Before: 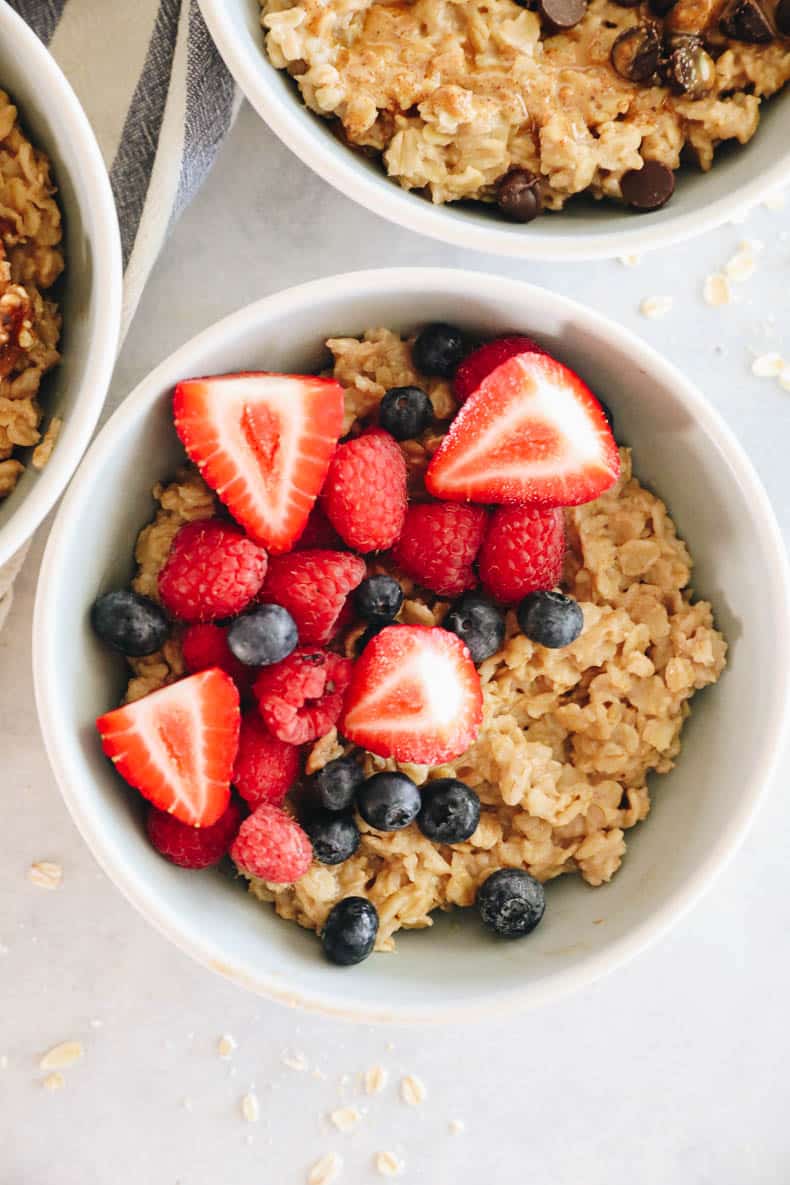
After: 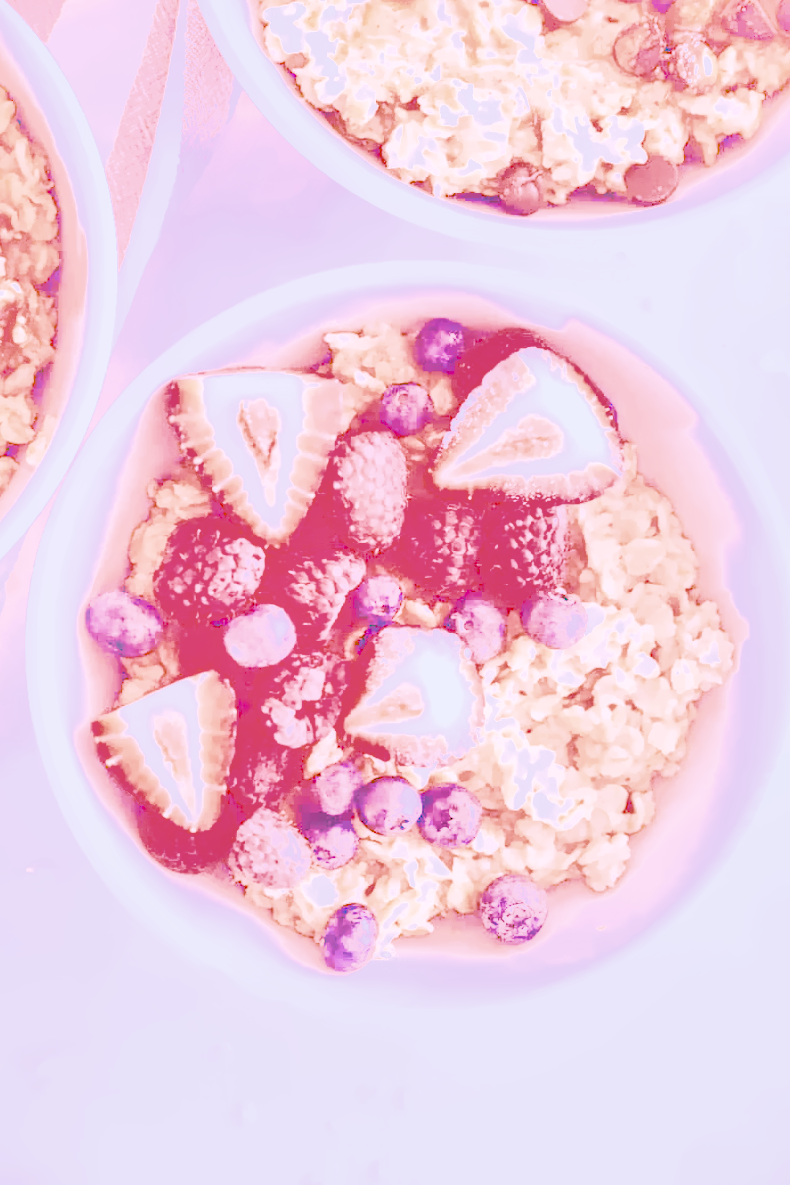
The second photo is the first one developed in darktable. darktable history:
local contrast: on, module defaults
color calibration: illuminant as shot in camera, x 0.358, y 0.373, temperature 4628.91 K
denoise (profiled): preserve shadows 1.52, scattering 0.002, a [-1, 0, 0], compensate highlight preservation false
haze removal: compatibility mode true, adaptive false
highlight reconstruction: on, module defaults
hot pixels: on, module defaults
lens correction: scale 1, crop 1, focal 16, aperture 5.6, distance 1000, camera "Canon EOS RP", lens "Canon RF 16mm F2.8 STM"
shadows and highlights: on, module defaults
white balance: red 2.229, blue 1.46
velvia: on, module defaults
color balance rgb "Colors on Steroids": linear chroma grading › shadows 10%, linear chroma grading › highlights 10%, linear chroma grading › global chroma 15%, linear chroma grading › mid-tones 15%, perceptual saturation grading › global saturation 40%, perceptual saturation grading › highlights -25%, perceptual saturation grading › mid-tones 35%, perceptual saturation grading › shadows 35%, perceptual brilliance grading › global brilliance 11.29%, global vibrance 11.29%
filmic rgb: black relative exposure -16 EV, white relative exposure 6.29 EV, hardness 5.1, contrast 1.35
tone equalizer "mask blending: all purposes": on, module defaults
exposure: black level correction 0, exposure 1.45 EV, compensate exposure bias true, compensate highlight preservation false
